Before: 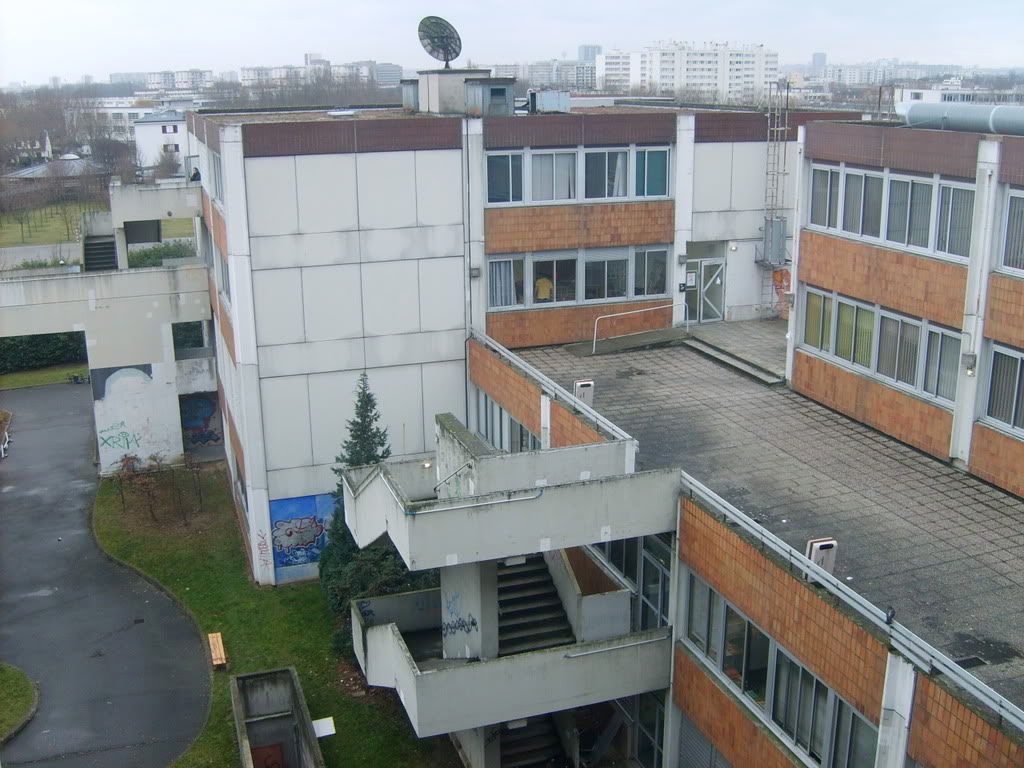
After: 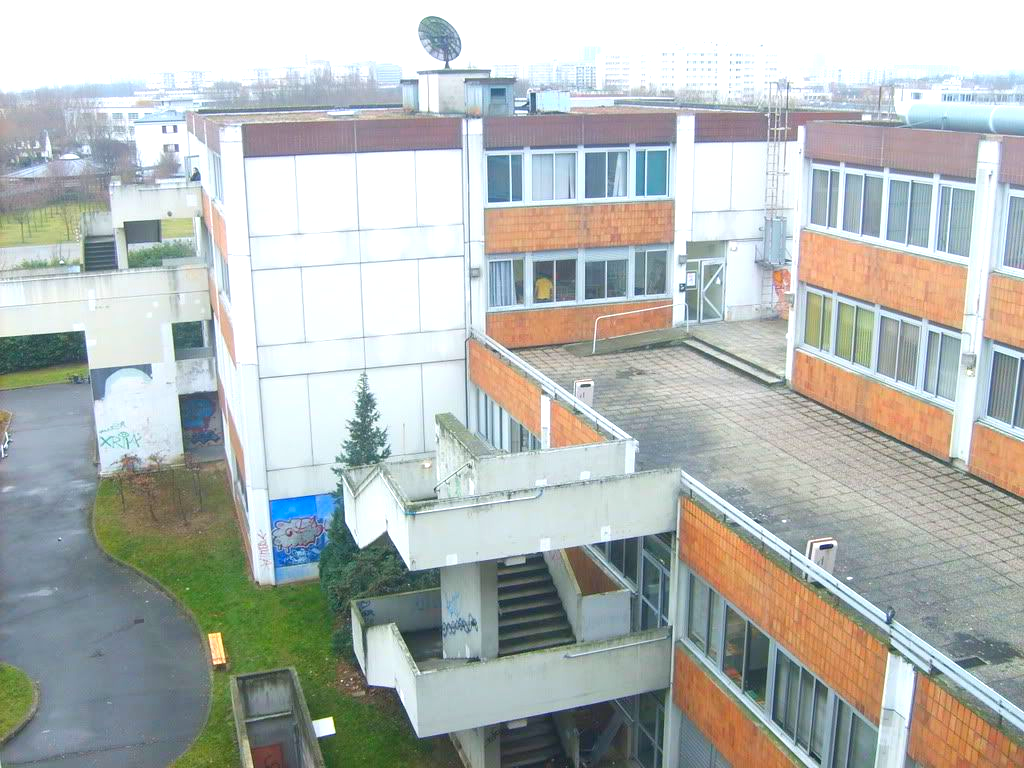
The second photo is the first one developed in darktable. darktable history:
contrast brightness saturation: contrast -0.19, saturation 0.19
exposure: black level correction 0, exposure 1.388 EV, compensate exposure bias true, compensate highlight preservation false
